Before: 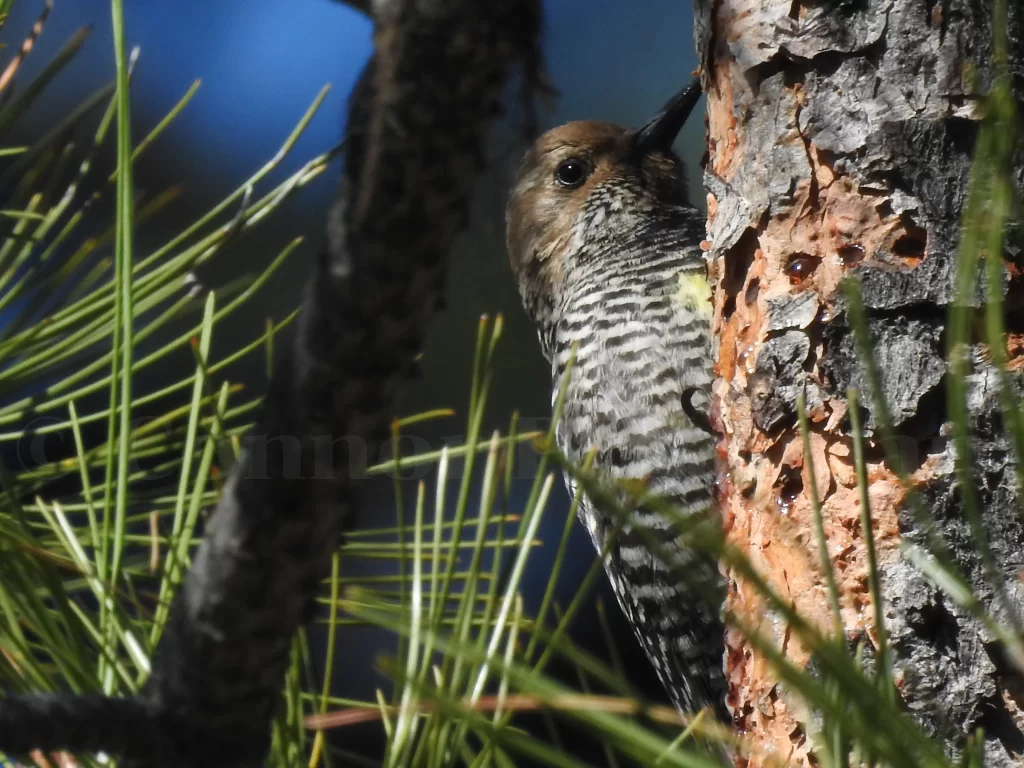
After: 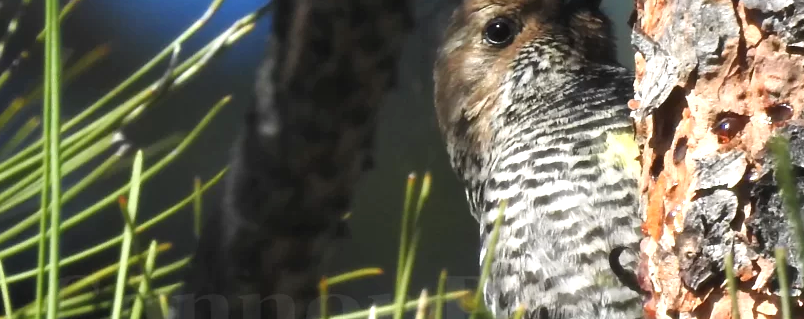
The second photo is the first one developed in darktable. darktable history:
exposure: exposure 0.785 EV, compensate highlight preservation false
local contrast: mode bilateral grid, contrast 100, coarseness 100, detail 91%, midtone range 0.2
crop: left 7.036%, top 18.398%, right 14.379%, bottom 40.043%
